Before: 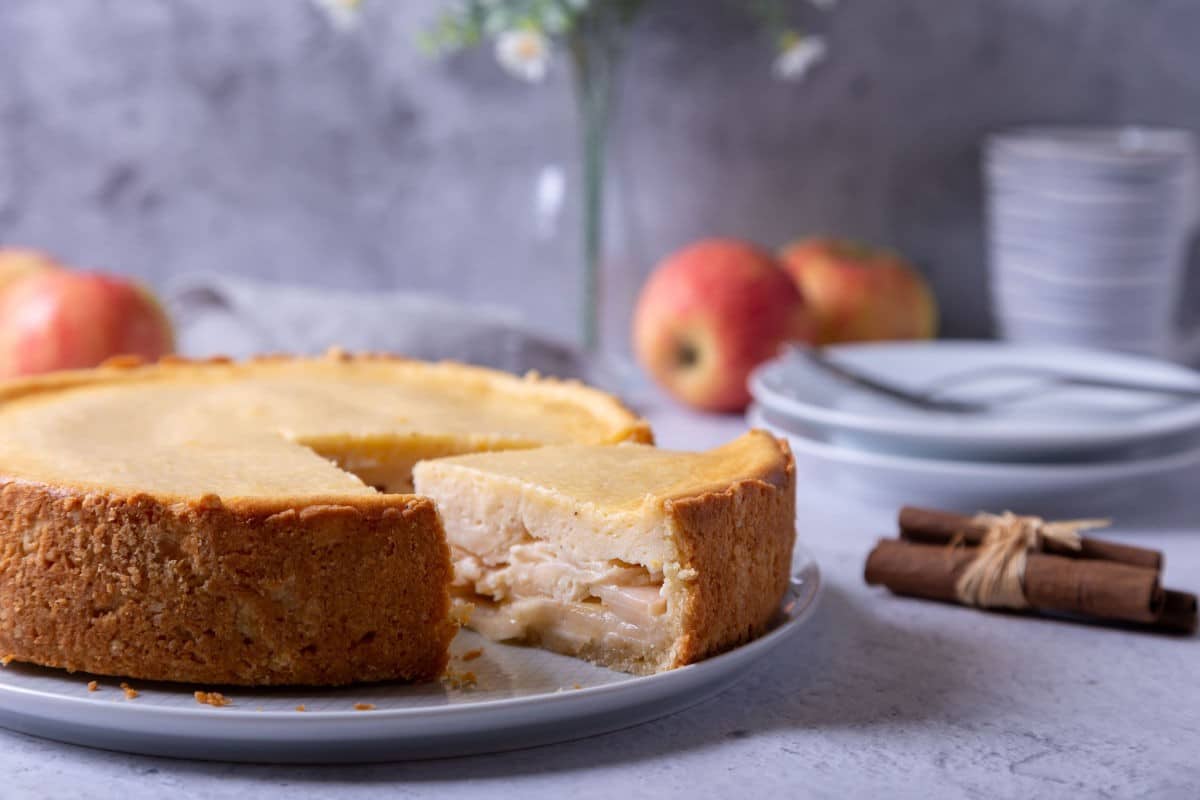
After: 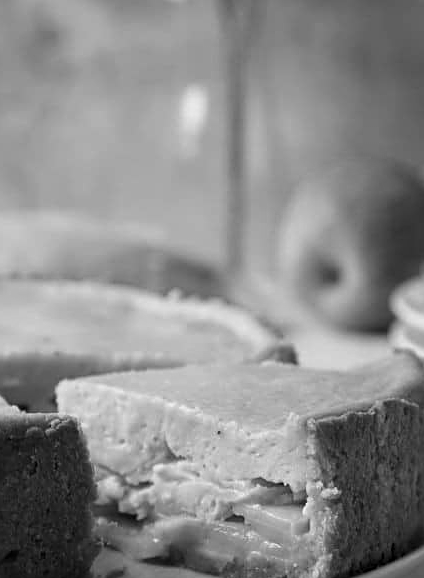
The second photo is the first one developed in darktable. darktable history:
color calibration: output gray [0.18, 0.41, 0.41, 0], illuminant Planckian (black body), adaptation linear Bradford (ICC v4), x 0.364, y 0.367, temperature 4407.18 K
crop and rotate: left 29.802%, top 10.225%, right 34.787%, bottom 17.489%
sharpen: on, module defaults
